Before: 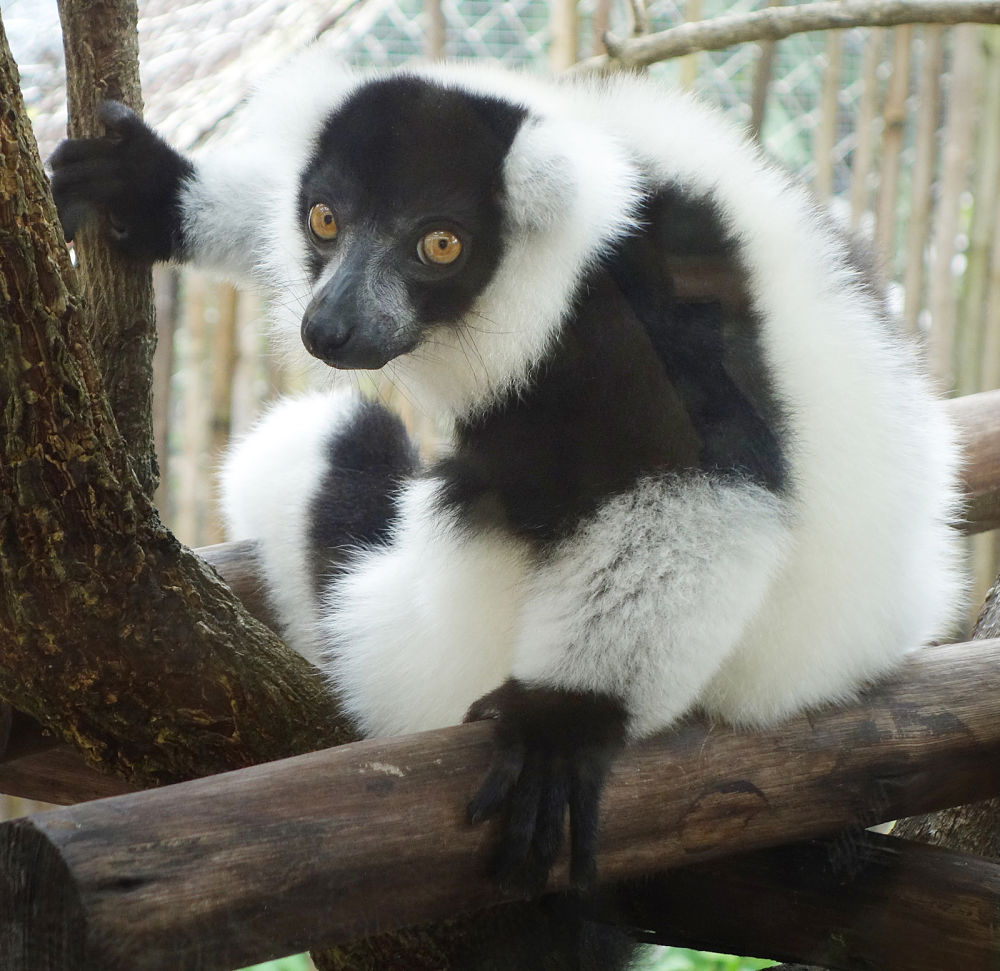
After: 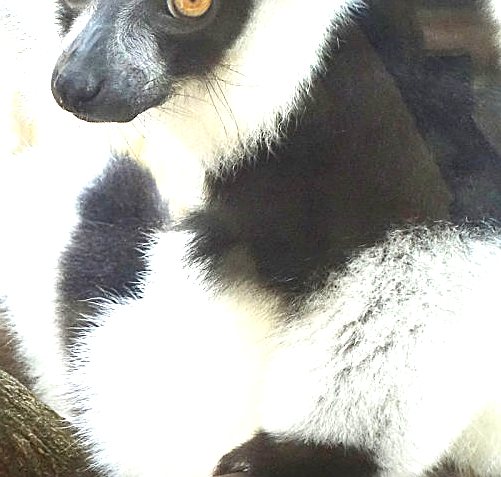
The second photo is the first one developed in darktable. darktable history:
exposure: black level correction 0, exposure 1.387 EV, compensate highlight preservation false
sharpen: on, module defaults
crop: left 25.005%, top 25.444%, right 24.819%, bottom 25.398%
